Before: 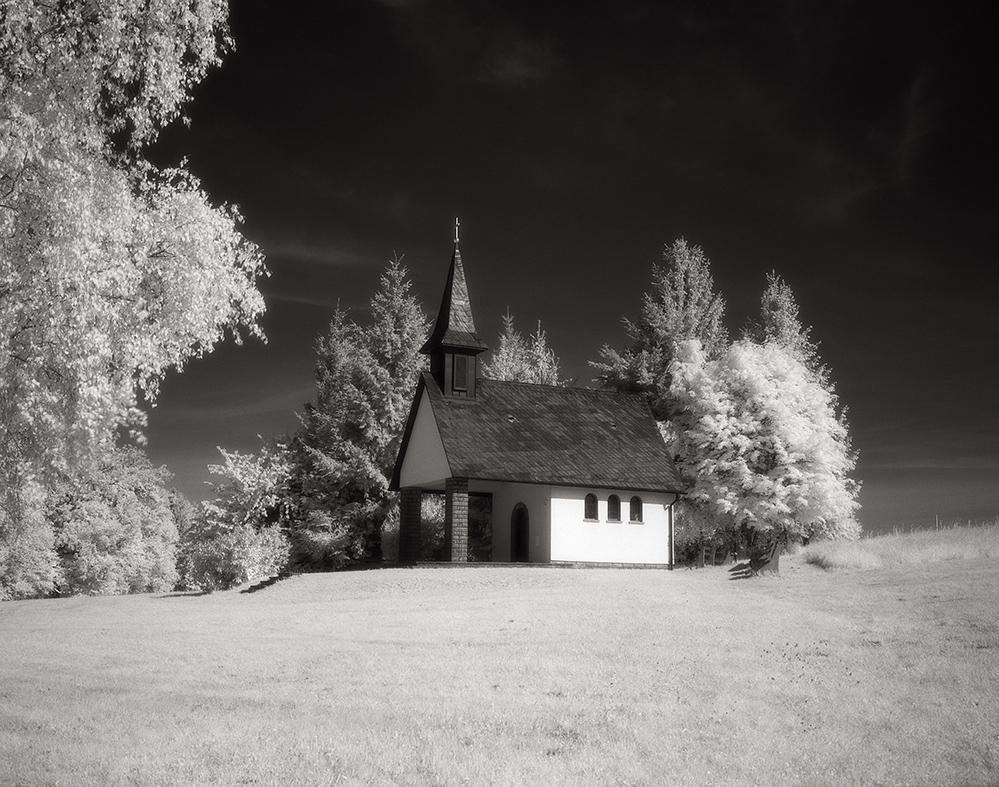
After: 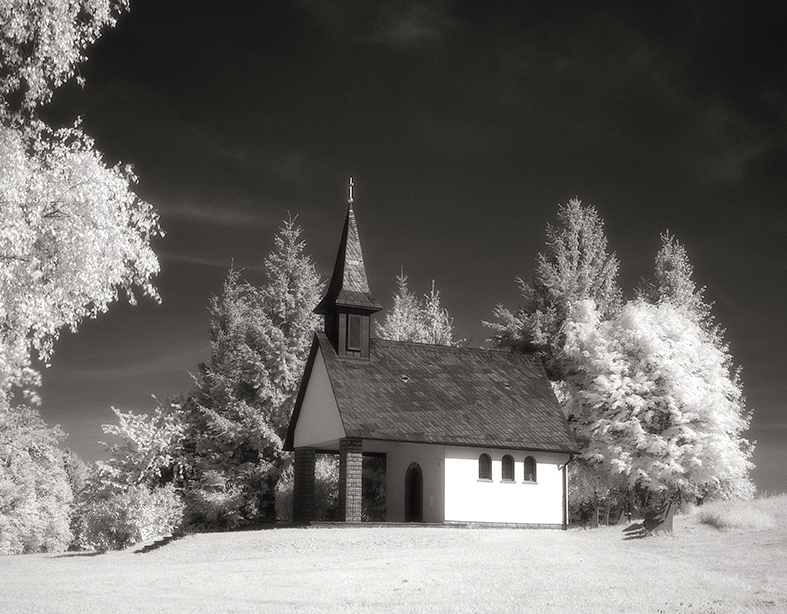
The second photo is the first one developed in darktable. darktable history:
crop and rotate: left 10.77%, top 5.1%, right 10.41%, bottom 16.76%
shadows and highlights: shadows 25, highlights -25
levels: levels [0, 0.435, 0.917]
